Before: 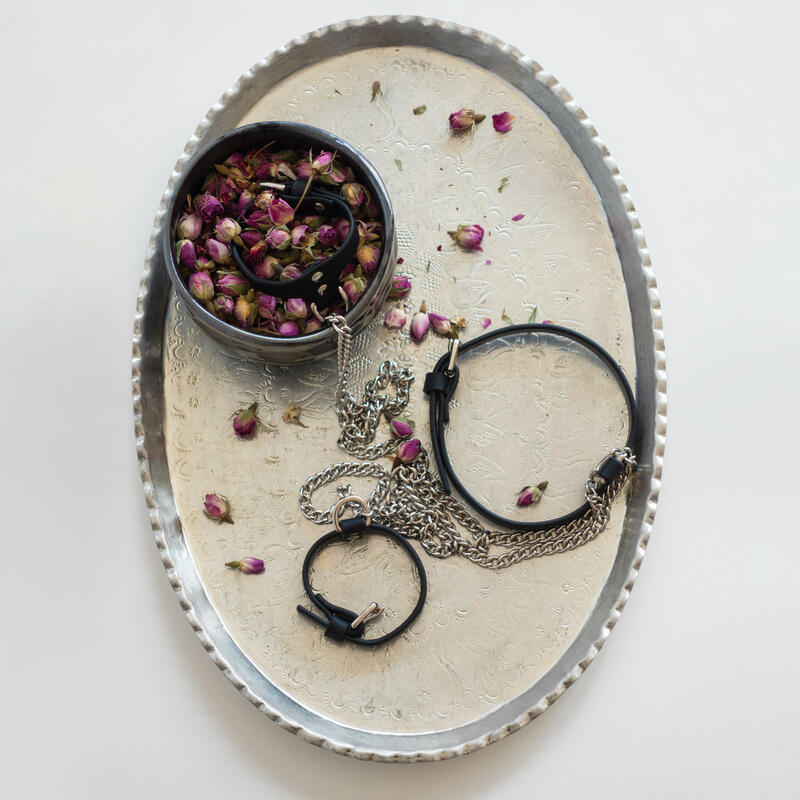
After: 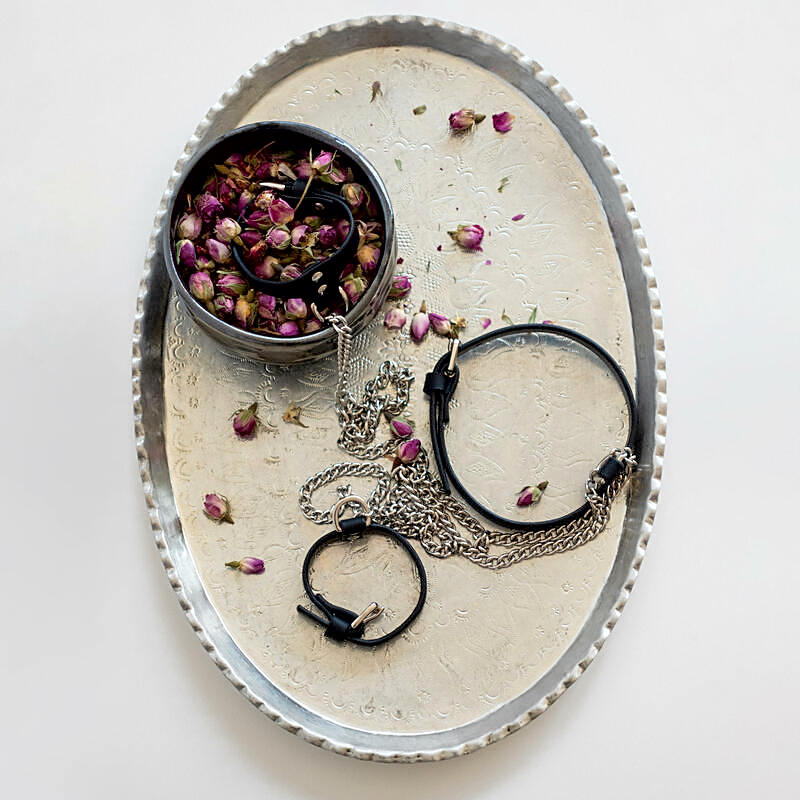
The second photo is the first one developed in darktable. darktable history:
contrast brightness saturation: contrast 0.051, brightness 0.057, saturation 0.009
sharpen: on, module defaults
exposure: black level correction 0.01, exposure 0.009 EV, compensate highlight preservation false
